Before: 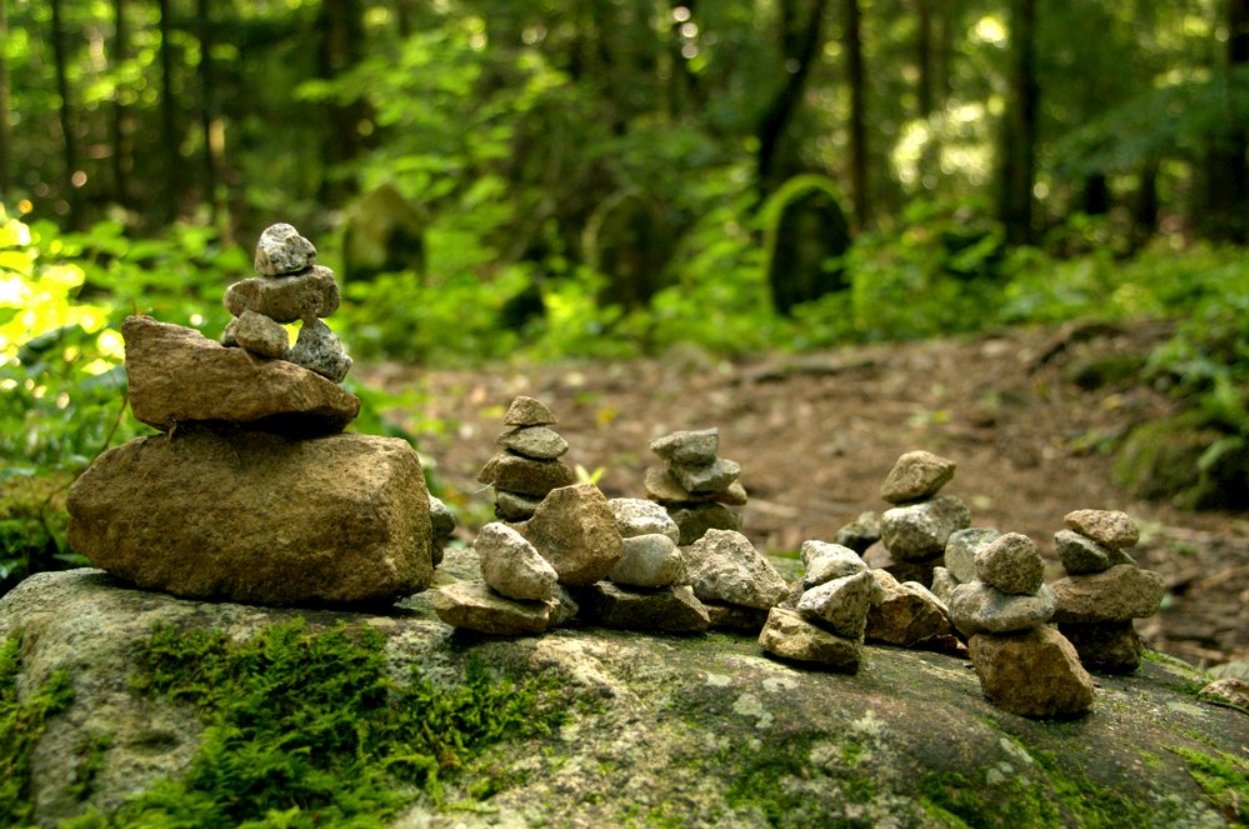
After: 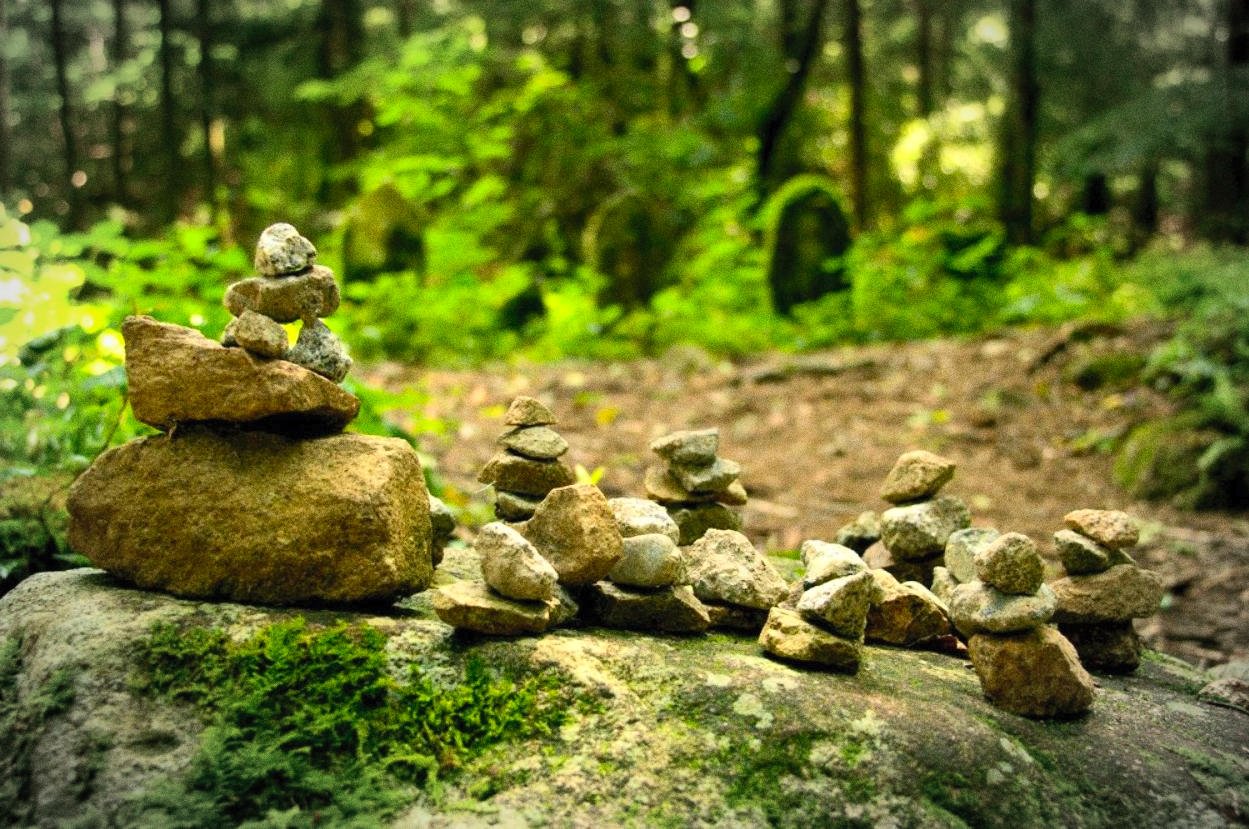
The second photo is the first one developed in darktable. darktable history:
contrast brightness saturation: contrast 0.24, brightness 0.26, saturation 0.39
grain: coarseness 11.82 ISO, strength 36.67%, mid-tones bias 74.17%
vignetting: fall-off start 79.43%, saturation -0.649, width/height ratio 1.327, unbound false
